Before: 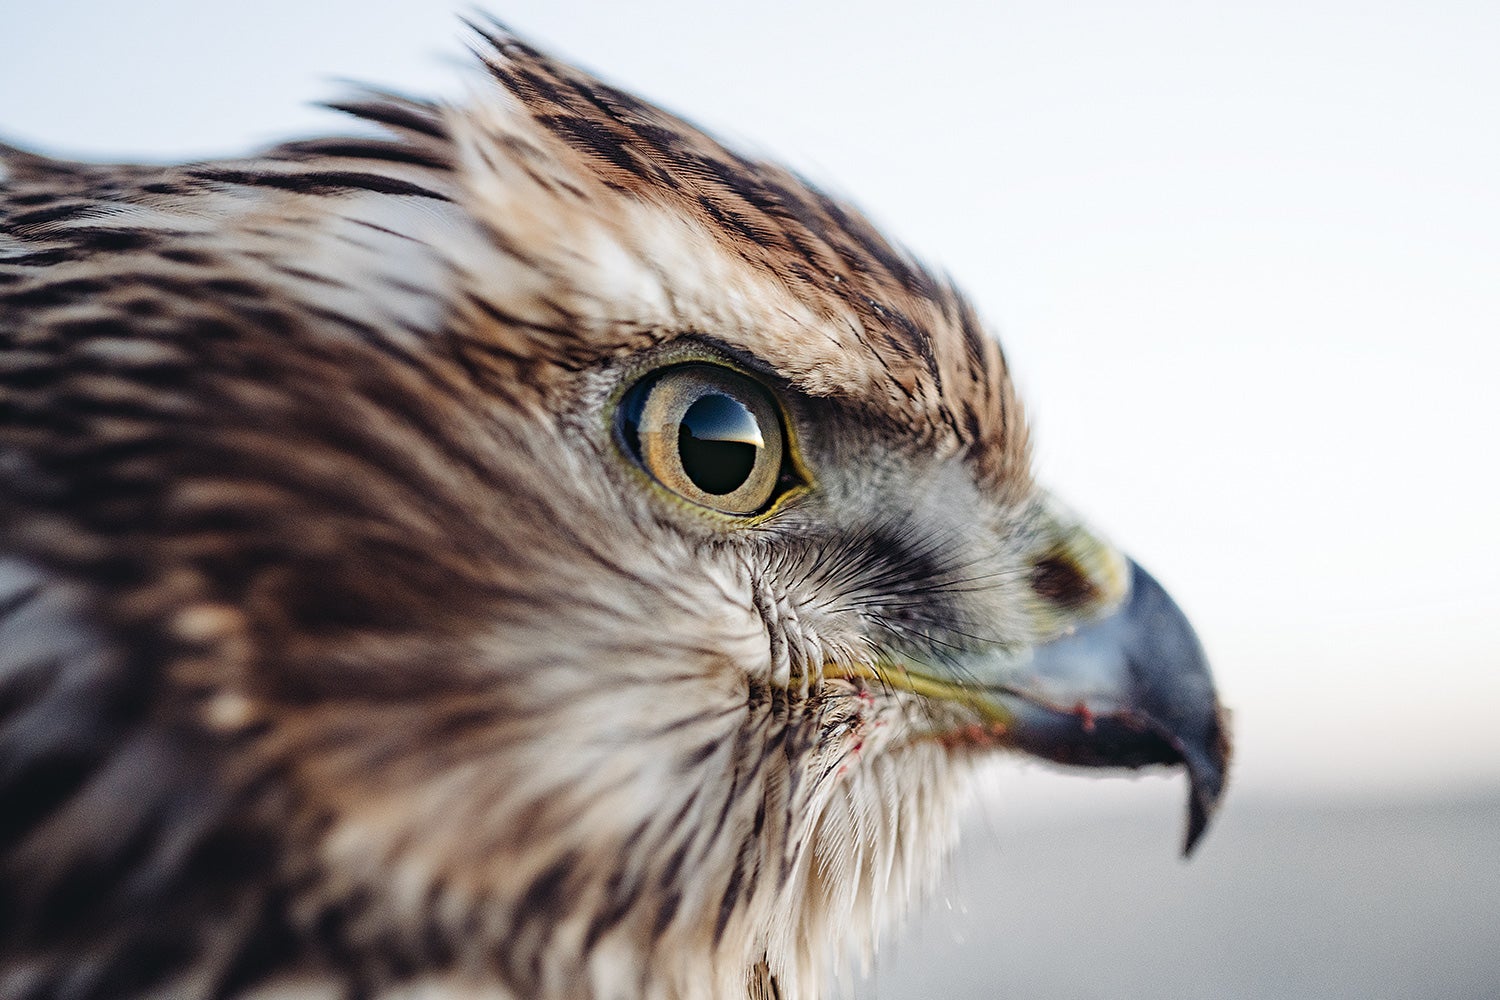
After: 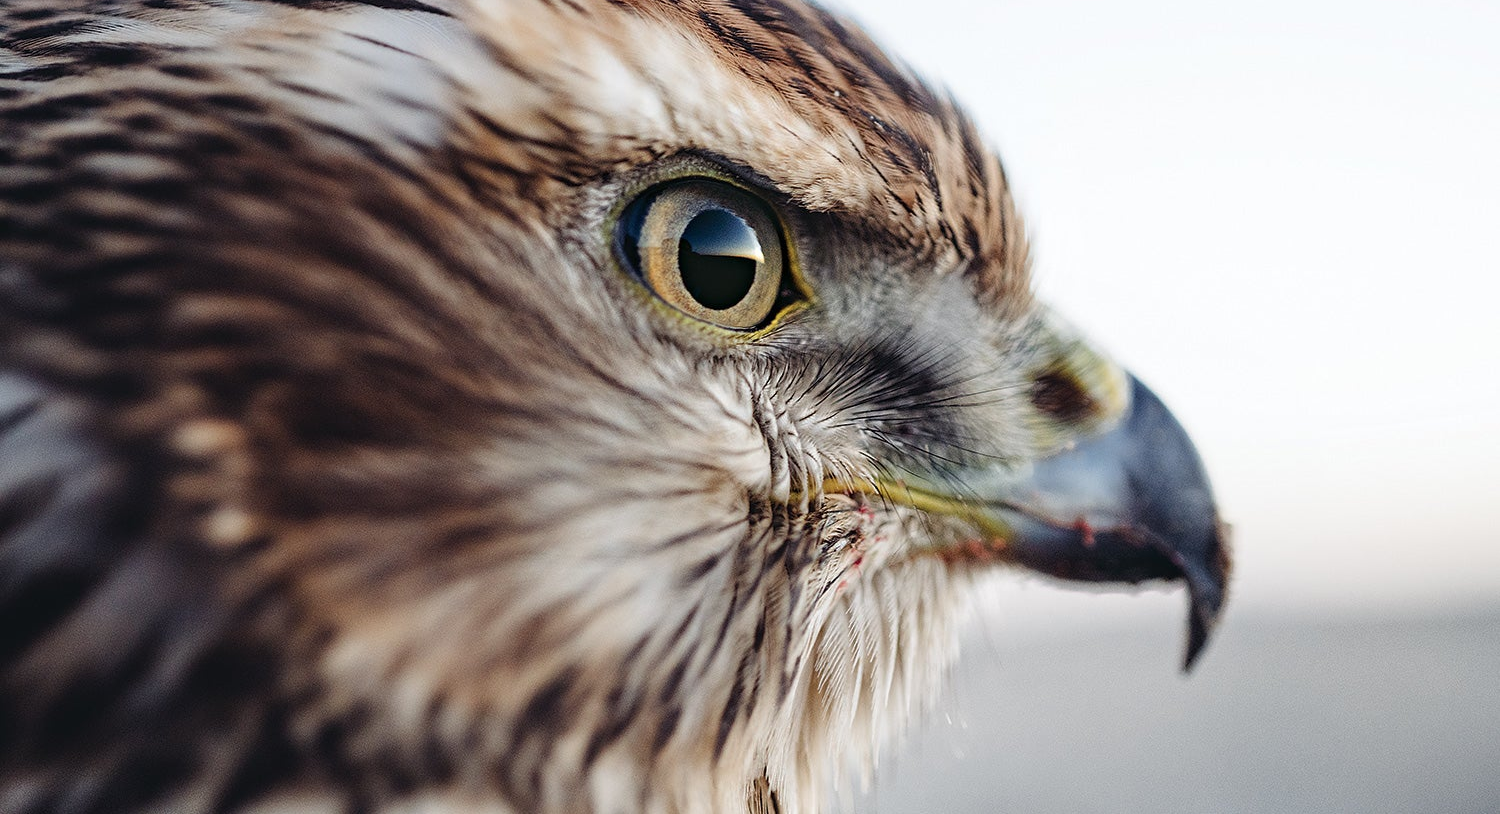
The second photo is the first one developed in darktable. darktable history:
crop and rotate: top 18.505%
